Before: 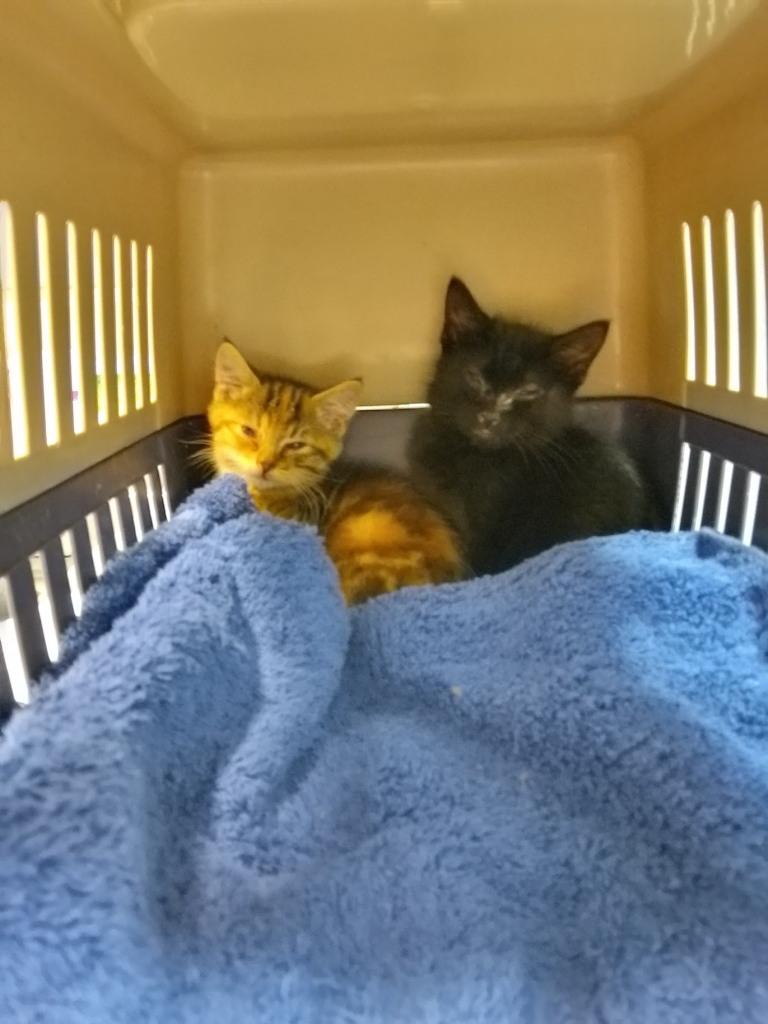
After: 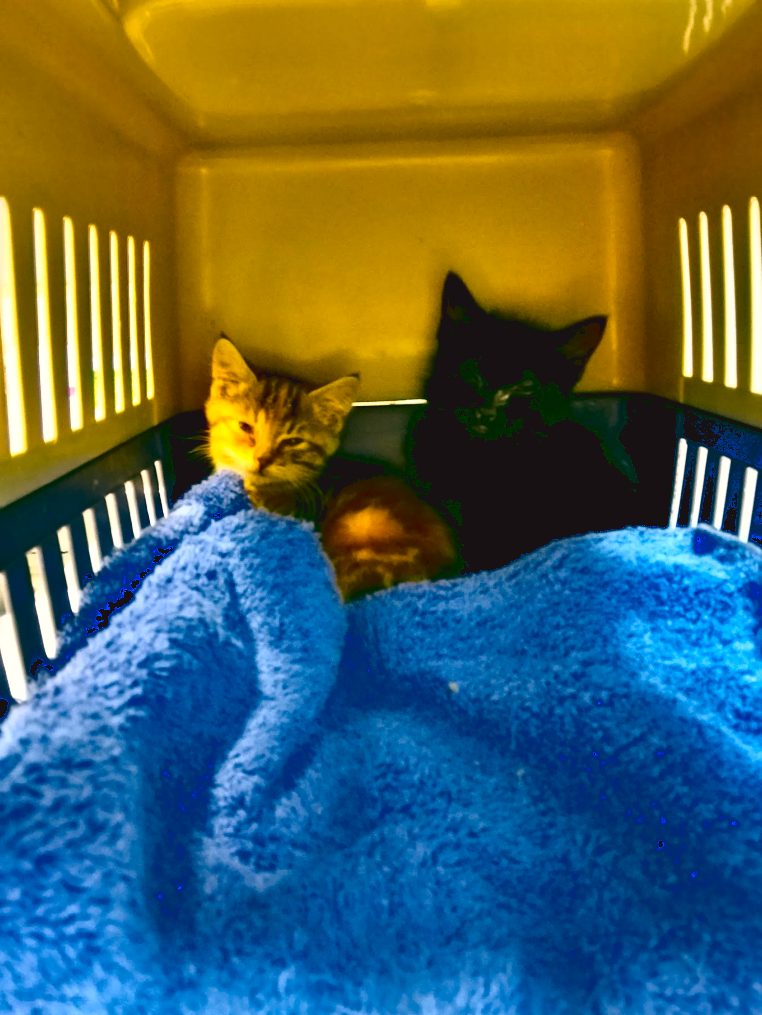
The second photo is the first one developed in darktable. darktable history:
contrast brightness saturation: contrast 0.09, brightness -0.59, saturation 0.17
crop: left 0.434%, top 0.485%, right 0.244%, bottom 0.386%
rotate and perspective: automatic cropping off
tone curve: curves: ch0 [(0, 0.058) (0.198, 0.188) (0.512, 0.582) (0.625, 0.754) (0.81, 0.934) (1, 1)], color space Lab, linked channels, preserve colors none
color balance rgb: shadows lift › luminance -28.76%, shadows lift › chroma 10%, shadows lift › hue 230°, power › chroma 0.5%, power › hue 215°, highlights gain › luminance 7.14%, highlights gain › chroma 1%, highlights gain › hue 50°, global offset › luminance -0.29%, global offset › hue 260°, perceptual saturation grading › global saturation 20%, perceptual saturation grading › highlights -13.92%, perceptual saturation grading › shadows 50%
rgb levels: levels [[0.027, 0.429, 0.996], [0, 0.5, 1], [0, 0.5, 1]]
color correction: highlights a* -0.95, highlights b* 4.5, shadows a* 3.55
